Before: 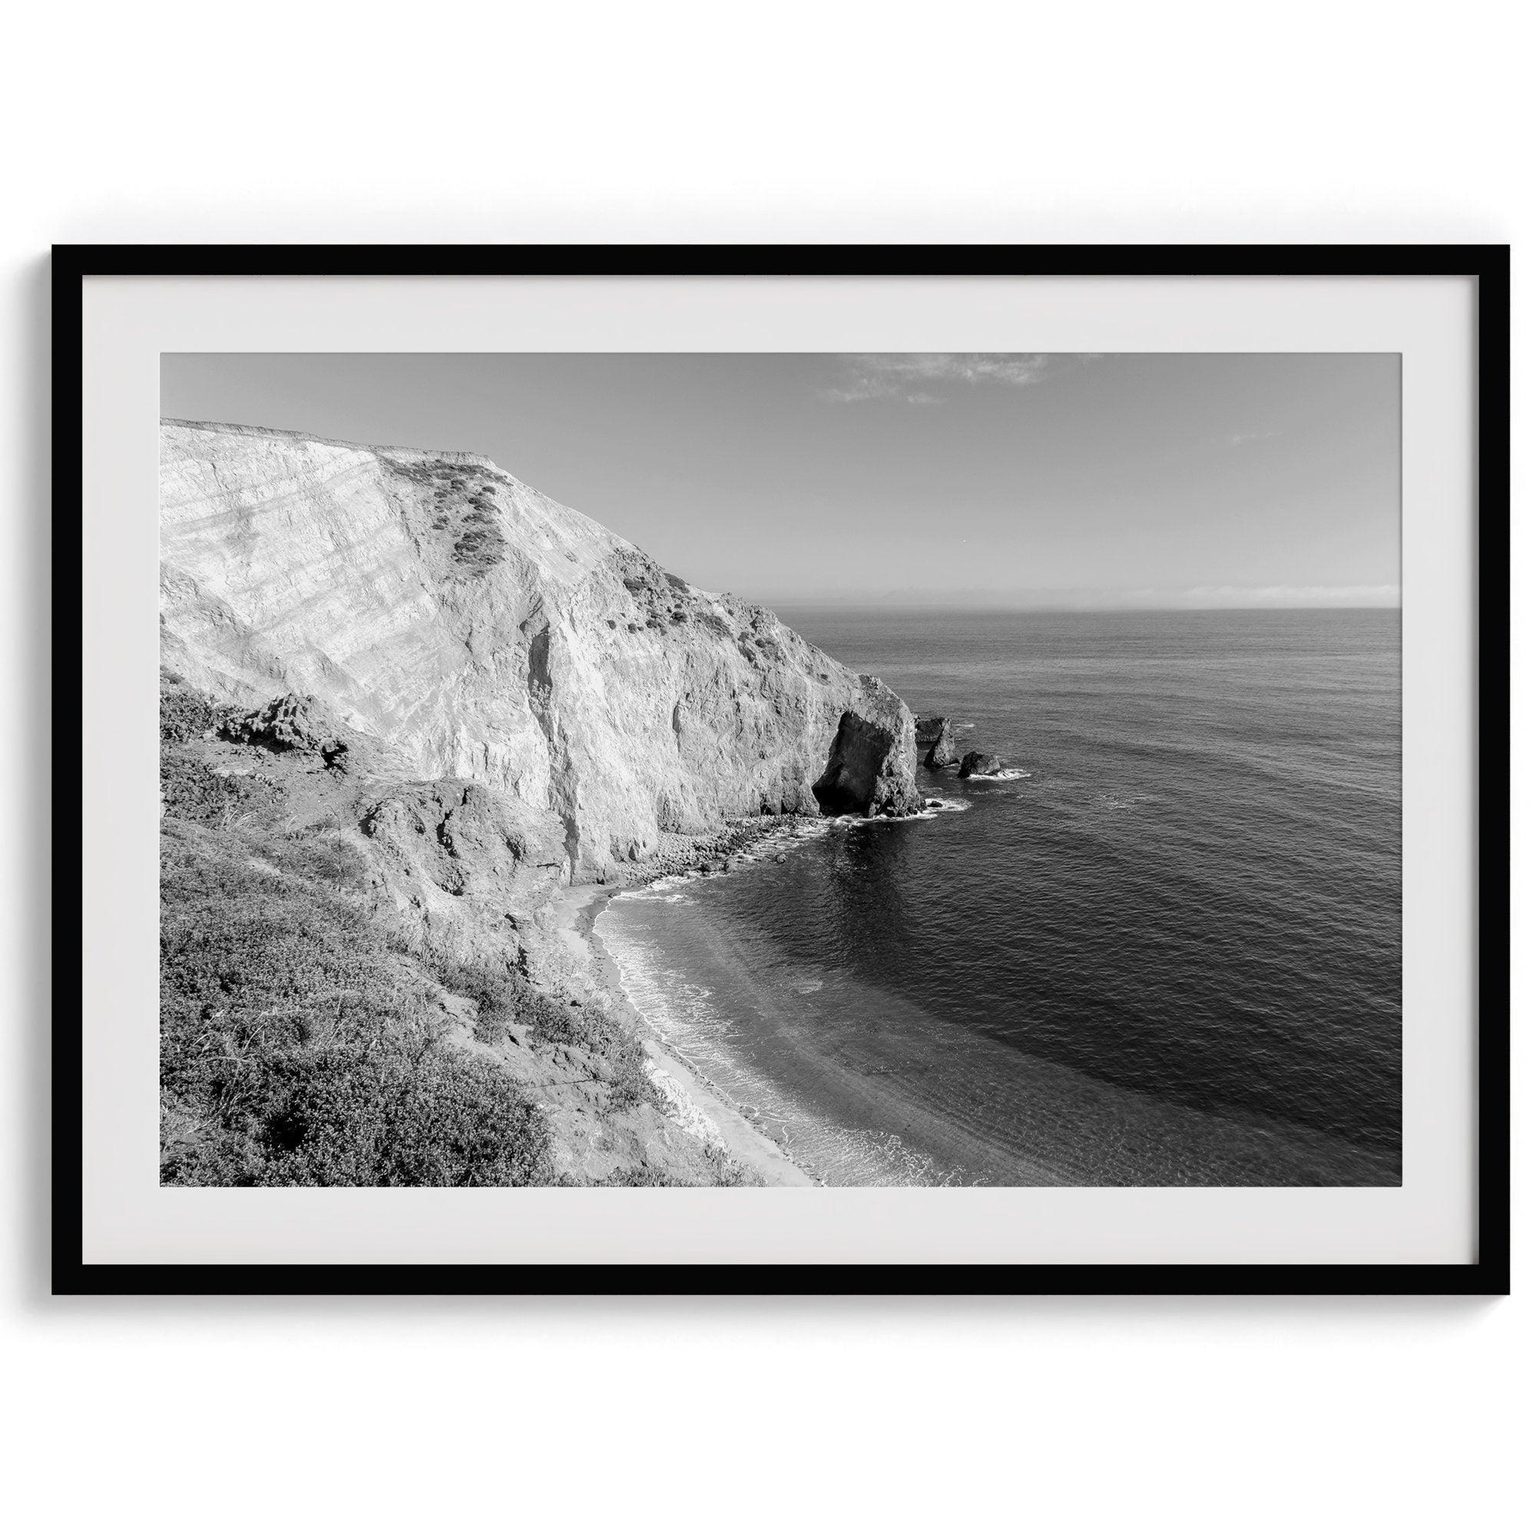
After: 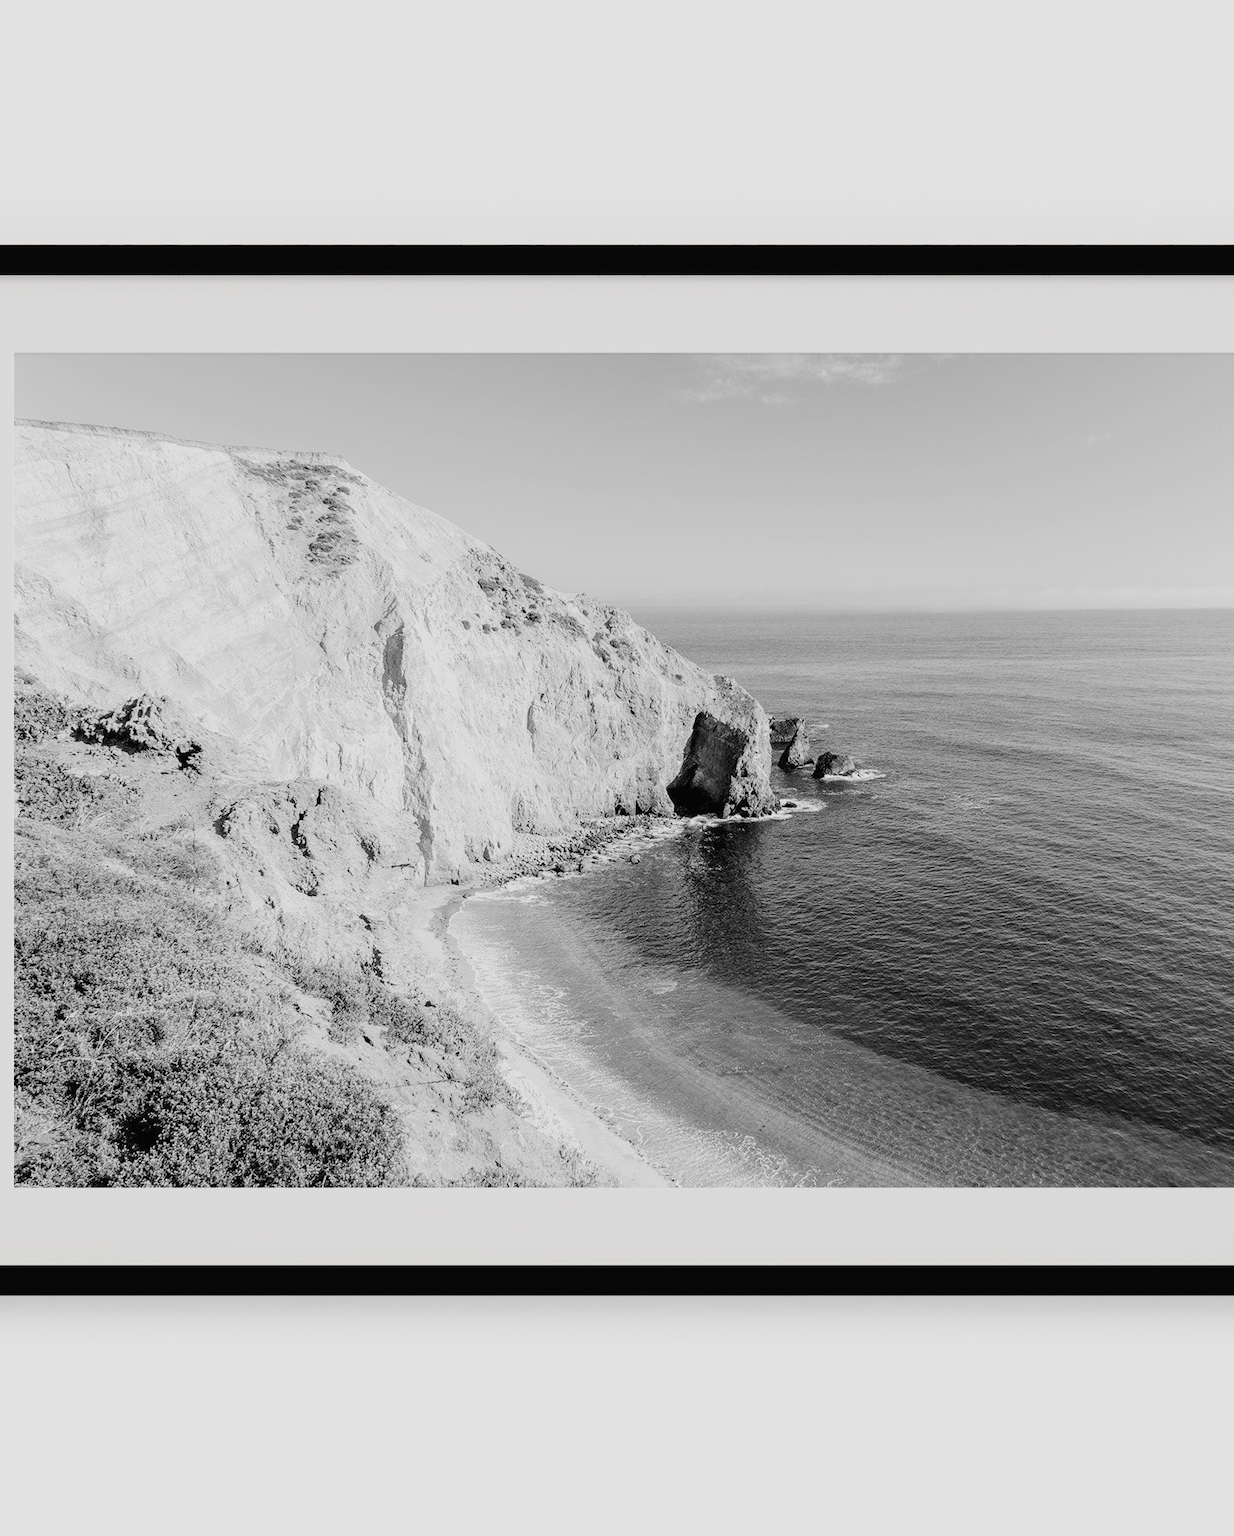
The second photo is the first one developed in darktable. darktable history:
color zones: curves: ch1 [(0, 0.469) (0.01, 0.469) (0.12, 0.446) (0.248, 0.469) (0.5, 0.5) (0.748, 0.5) (0.99, 0.469) (1, 0.469)]
contrast brightness saturation: brightness 0.283
exposure: compensate highlight preservation false
filmic rgb: black relative exposure -16 EV, white relative exposure 6.89 EV, threshold 5.94 EV, hardness 4.68, enable highlight reconstruction true
crop and rotate: left 9.506%, right 10.173%
